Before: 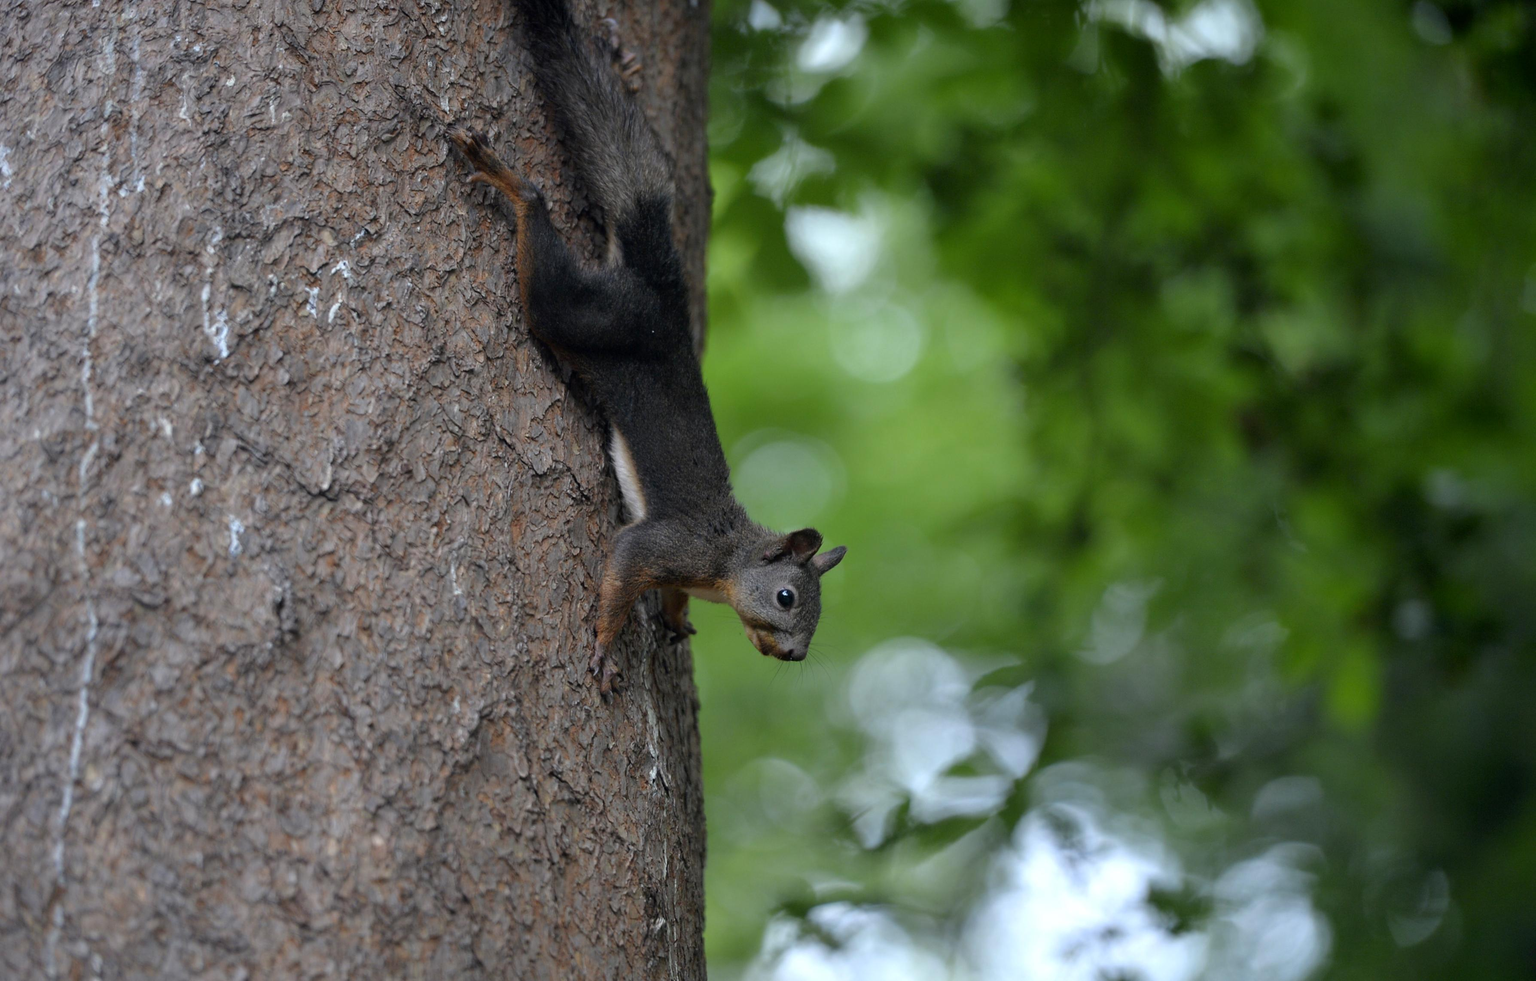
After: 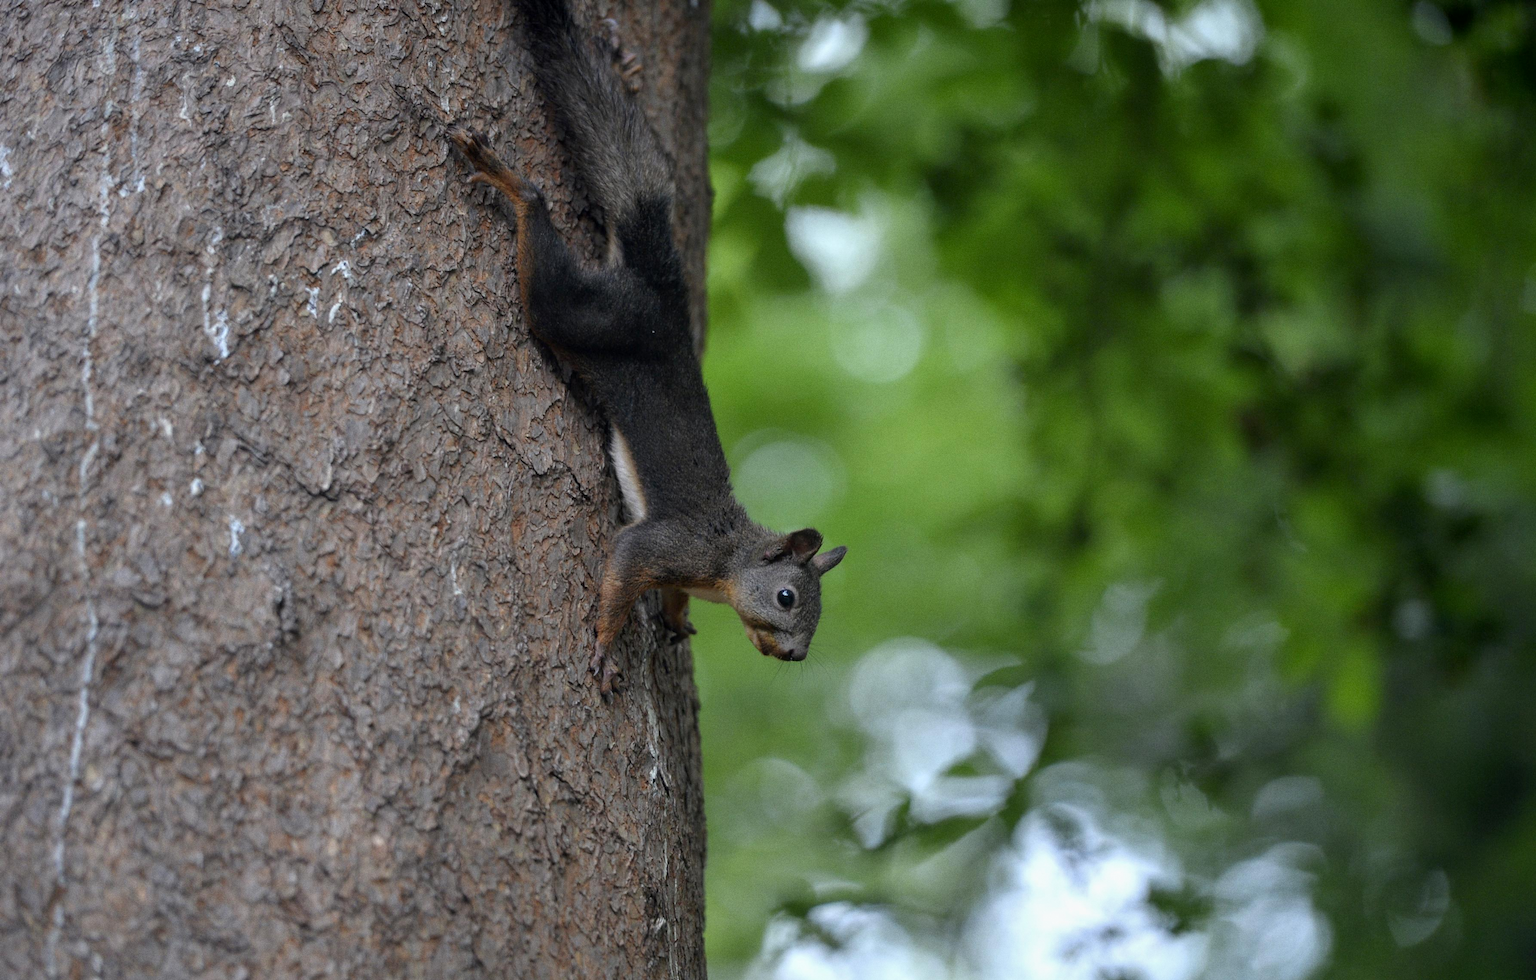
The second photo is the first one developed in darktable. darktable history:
grain: coarseness 0.09 ISO
local contrast: detail 110%
